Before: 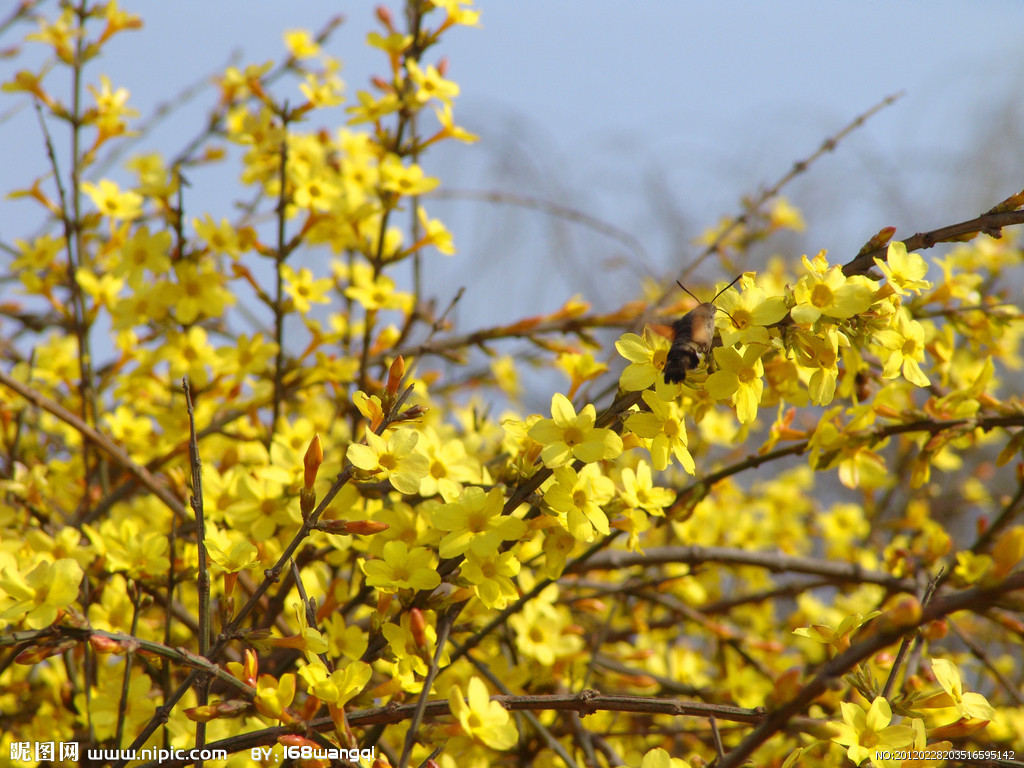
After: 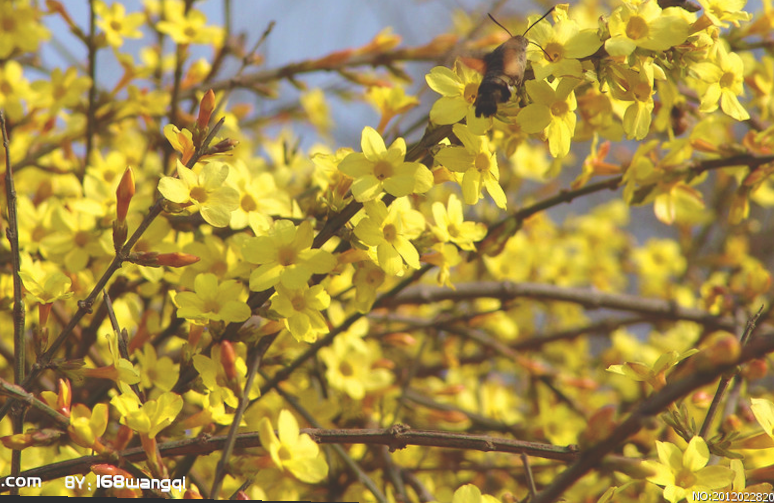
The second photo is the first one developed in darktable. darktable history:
exposure: black level correction -0.028, compensate highlight preservation false
crop and rotate: left 17.299%, top 35.115%, right 7.015%, bottom 1.024%
velvia: on, module defaults
rotate and perspective: lens shift (horizontal) -0.055, automatic cropping off
